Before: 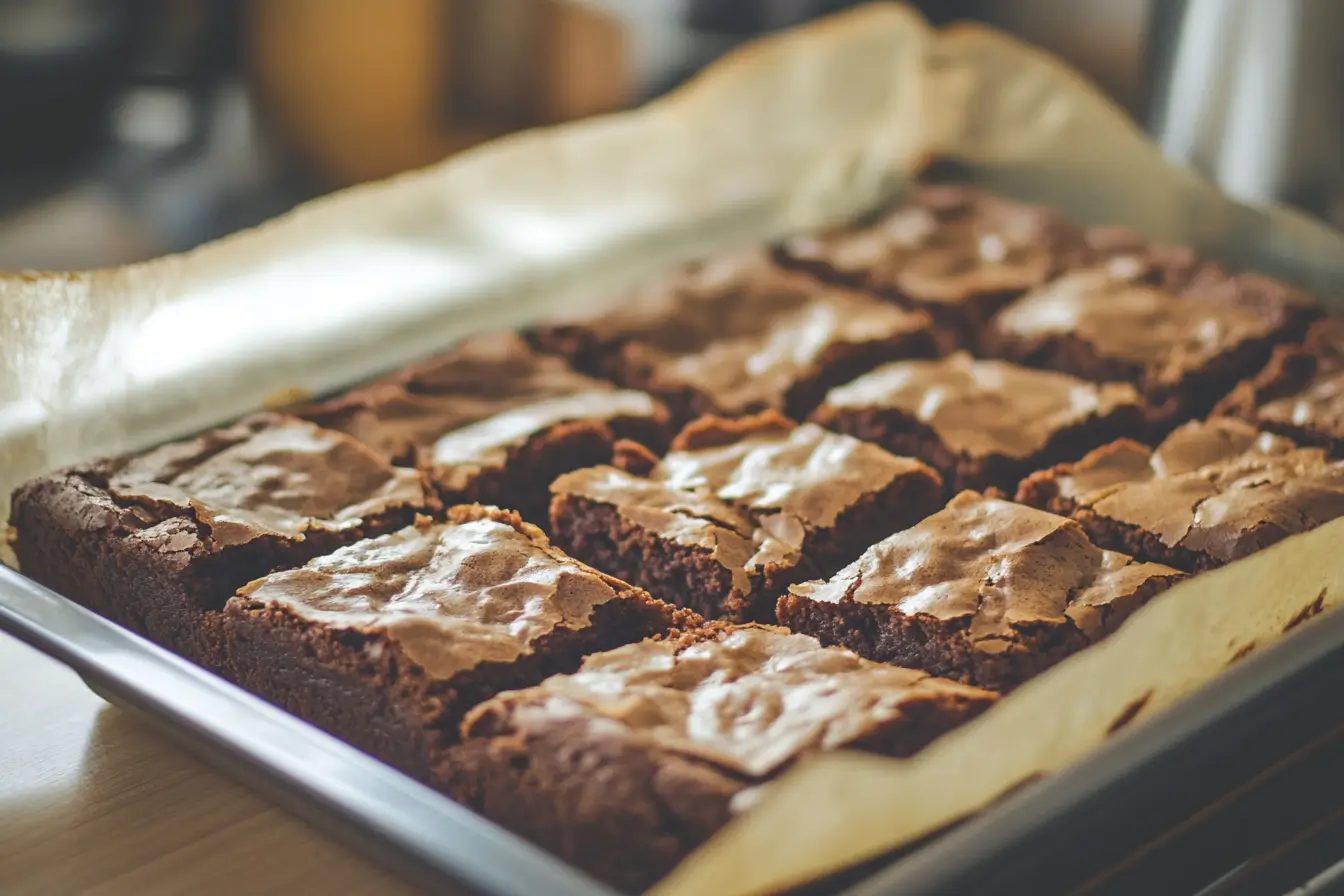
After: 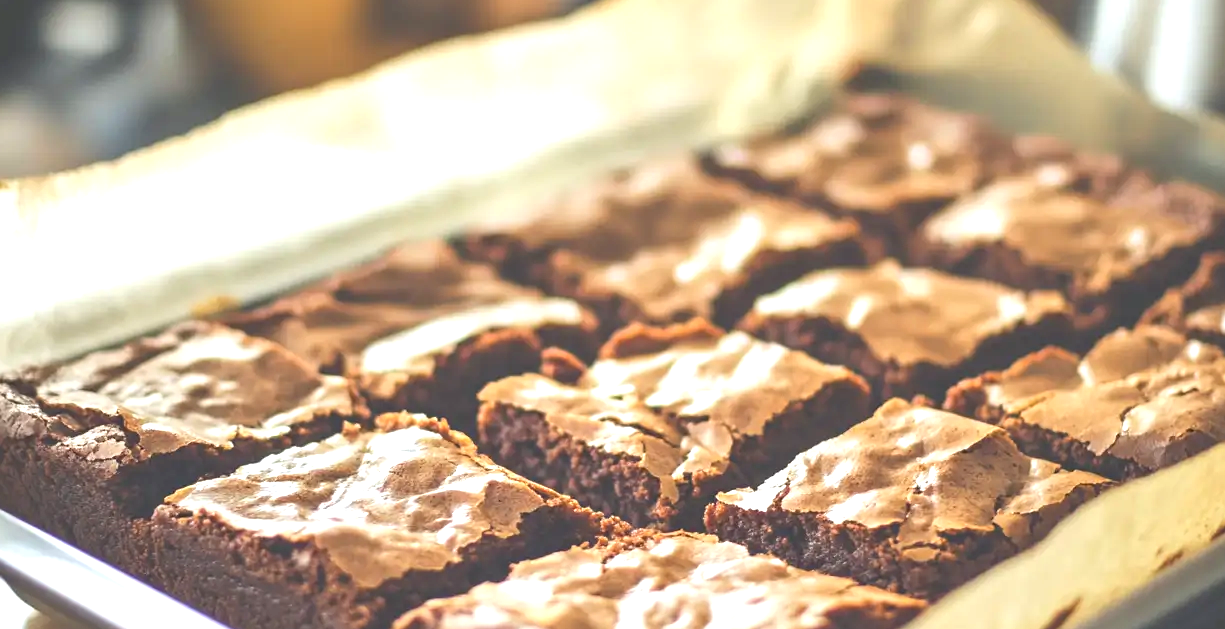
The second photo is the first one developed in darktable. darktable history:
exposure: exposure 0.99 EV, compensate highlight preservation false
crop: left 5.36%, top 10.339%, right 3.485%, bottom 19.364%
